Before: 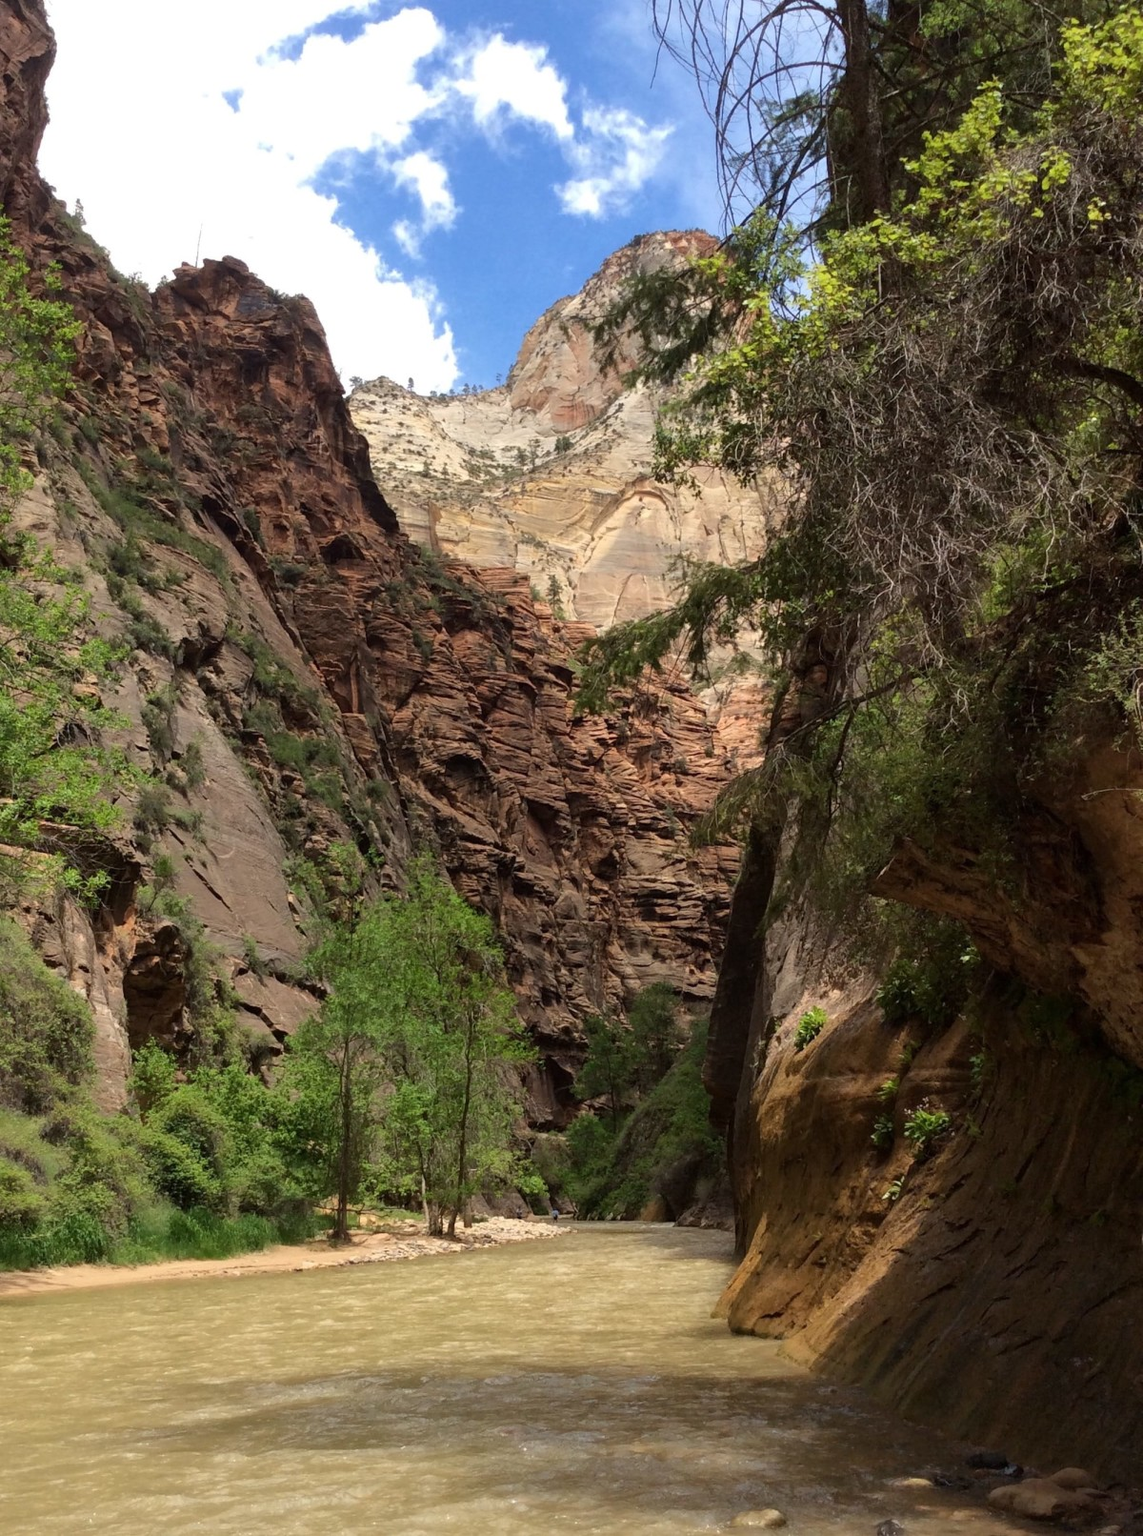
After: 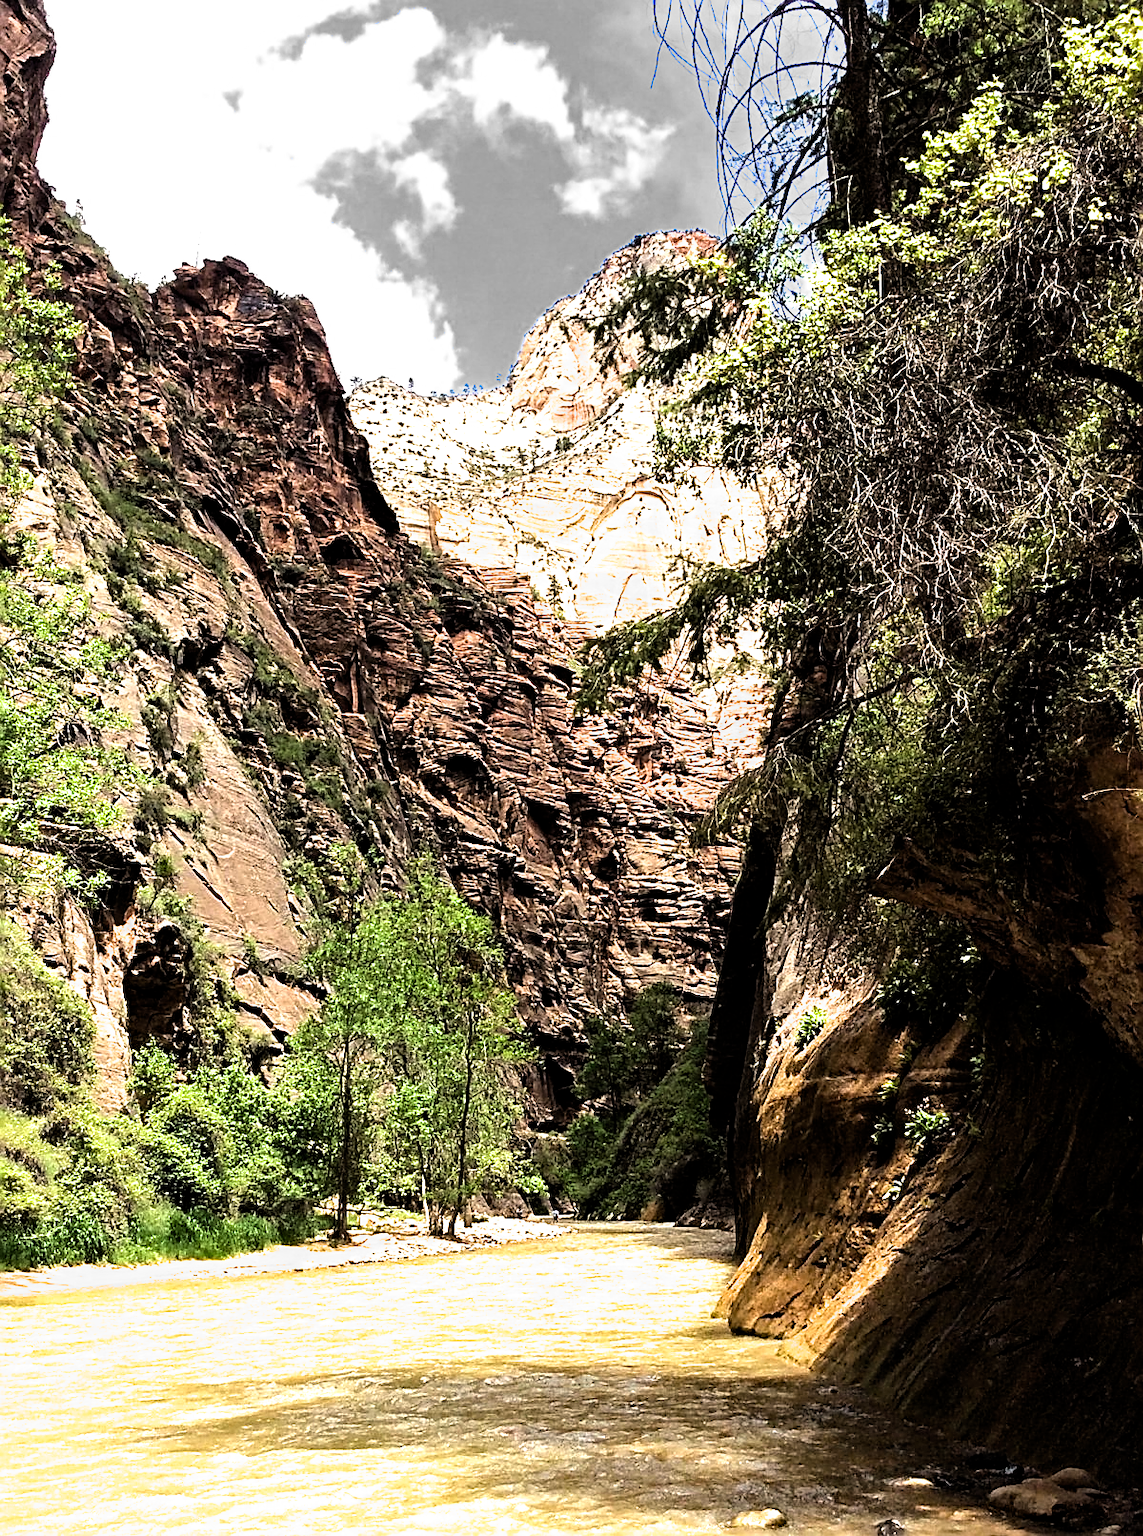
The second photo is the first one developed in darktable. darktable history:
filmic rgb: black relative exposure -8.29 EV, white relative exposure 2.22 EV, hardness 7.07, latitude 85.07%, contrast 1.703, highlights saturation mix -3.18%, shadows ↔ highlights balance -1.82%, add noise in highlights 0.001, color science v3 (2019), use custom middle-gray values true, contrast in highlights soft
exposure: black level correction 0, exposure 1.011 EV, compensate highlight preservation false
sharpen: amount 0.989
haze removal: strength 0.424, compatibility mode true, adaptive false
